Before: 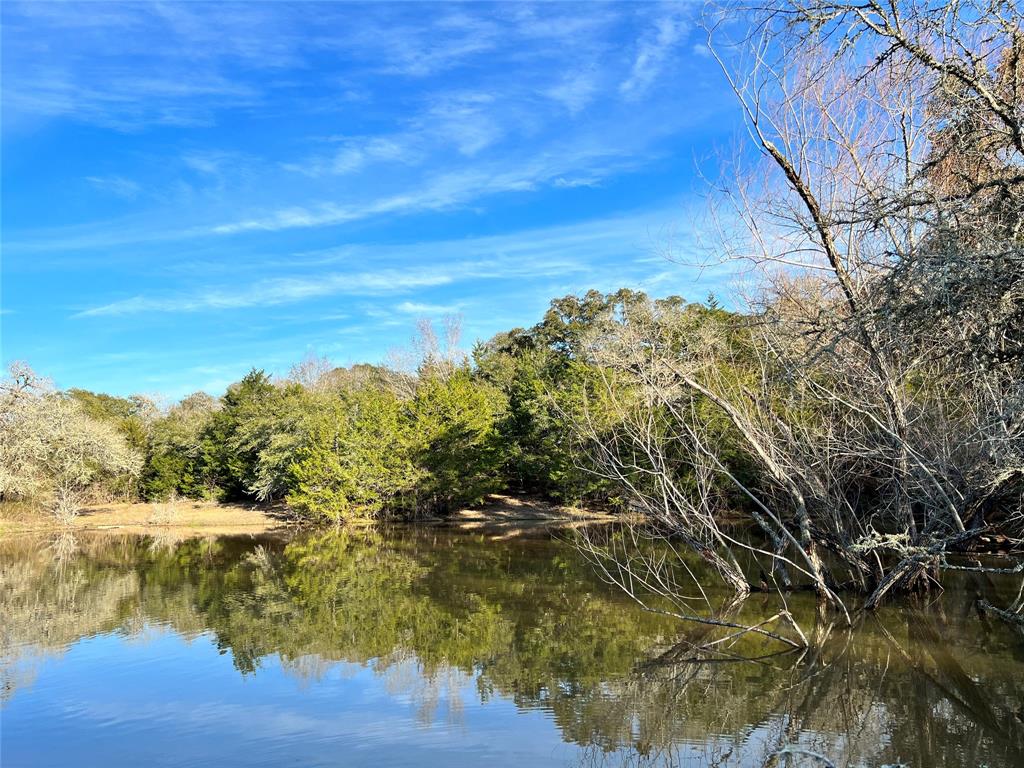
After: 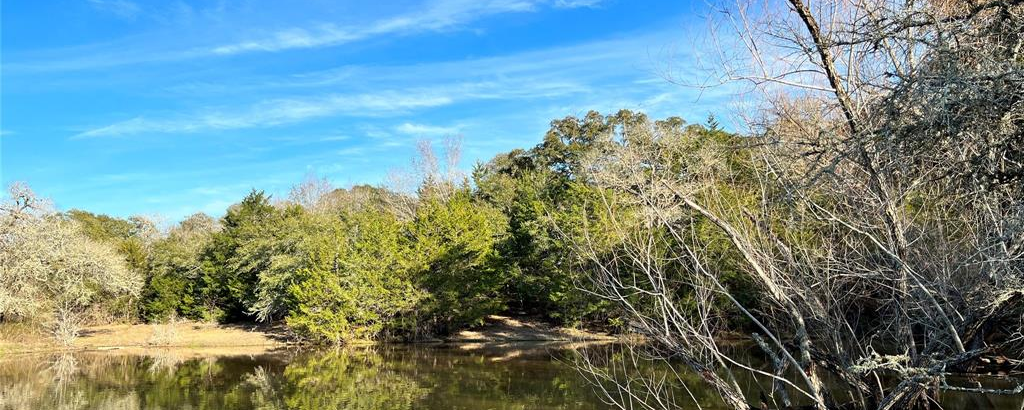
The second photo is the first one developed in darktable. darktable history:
crop and rotate: top 23.378%, bottom 23.191%
